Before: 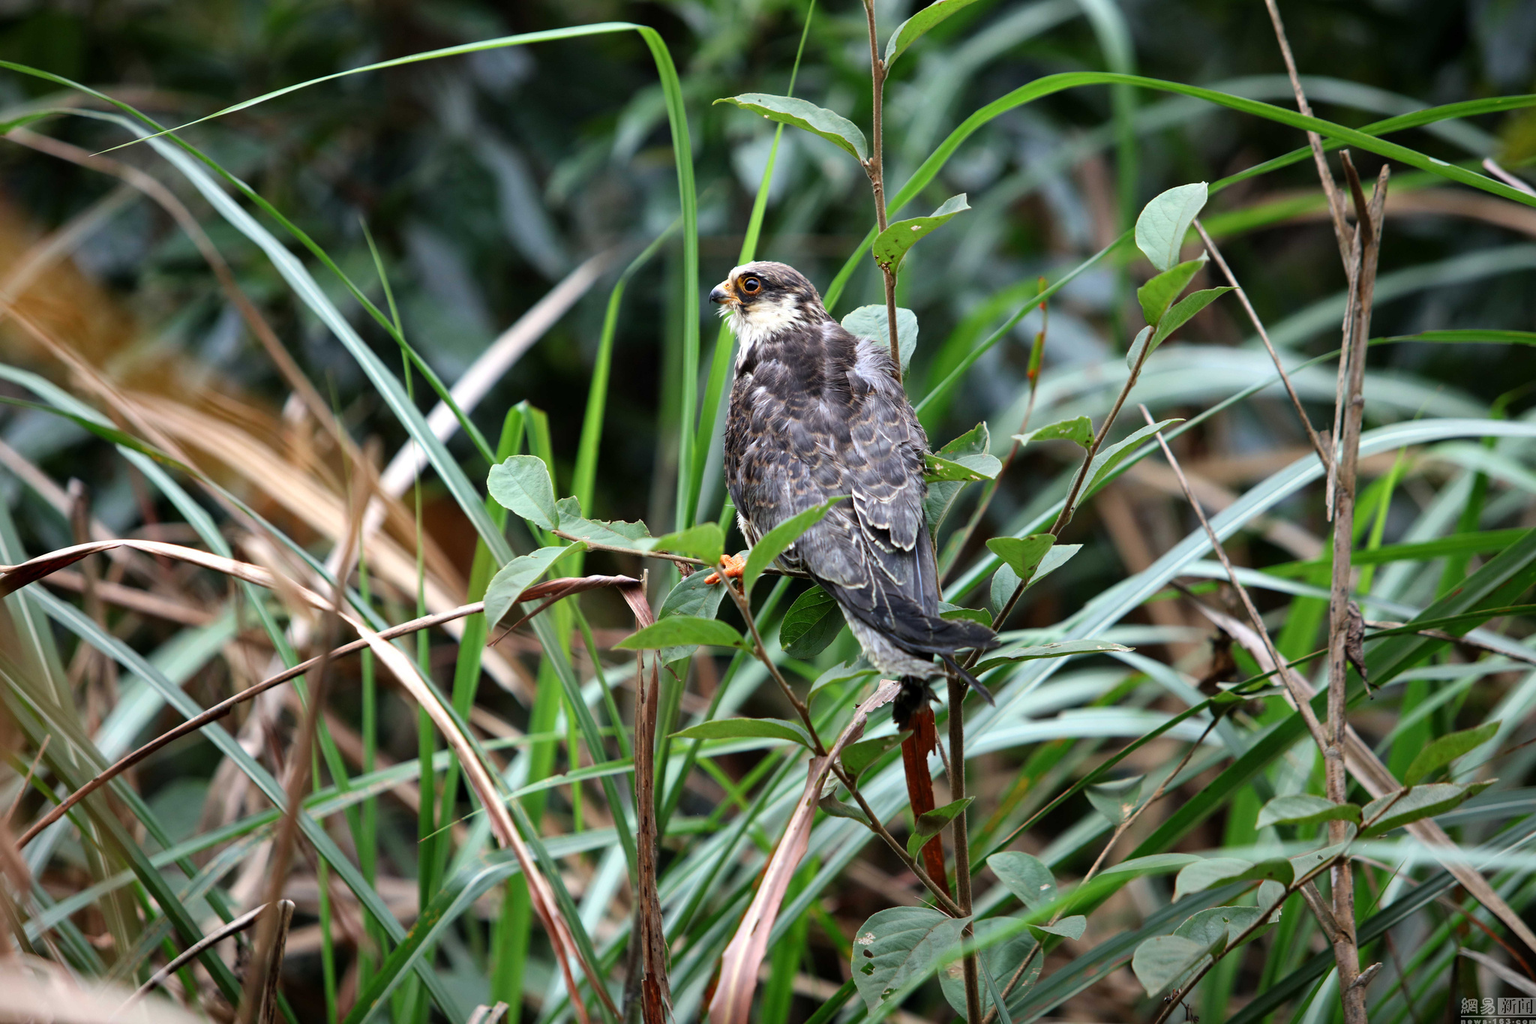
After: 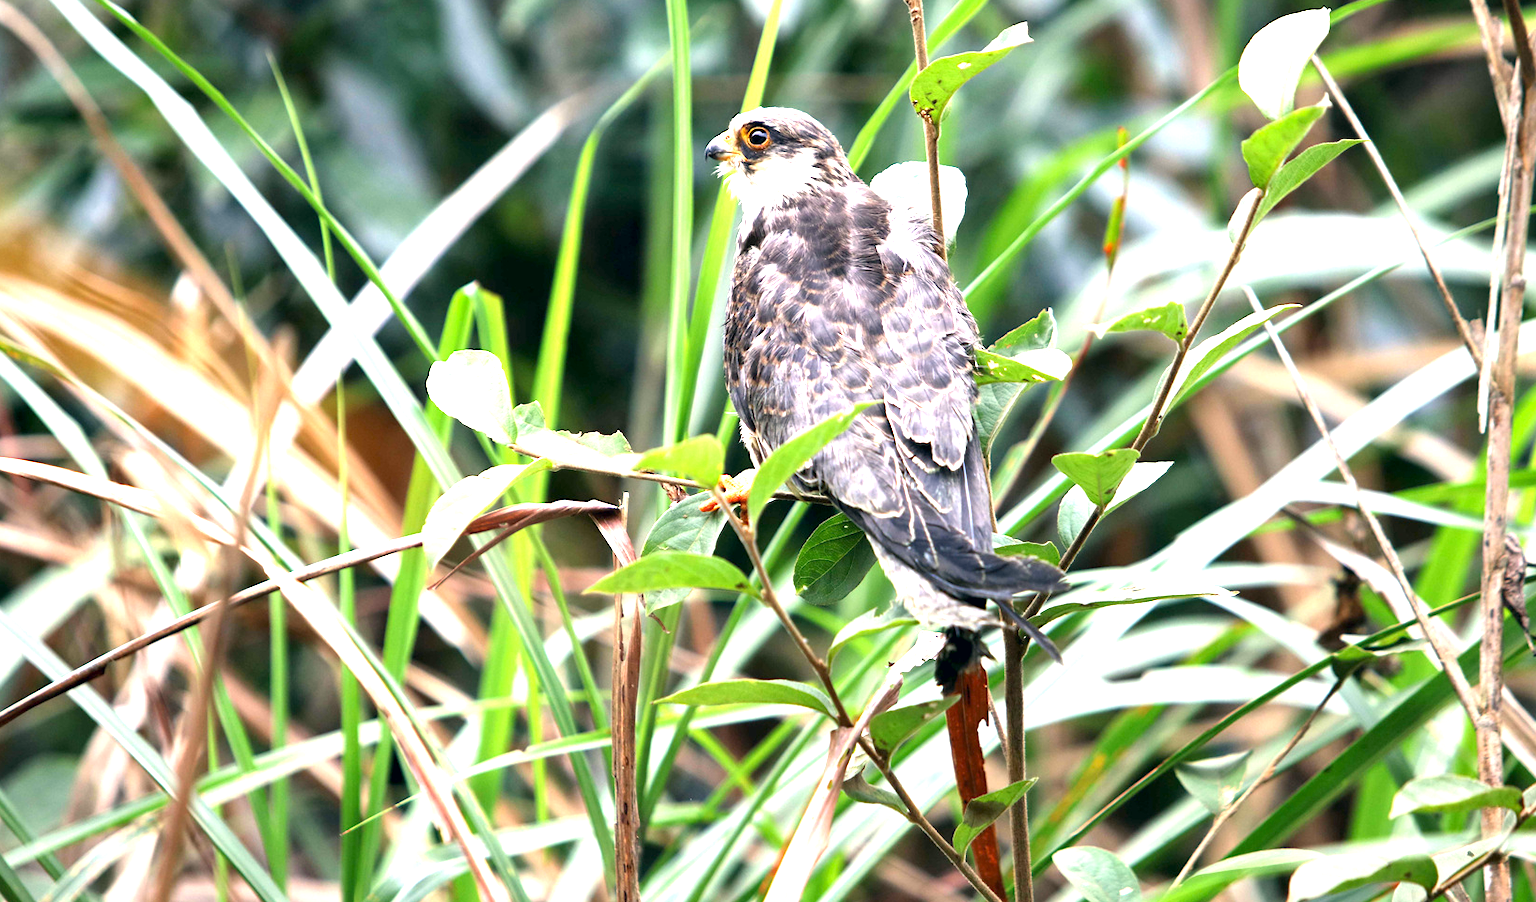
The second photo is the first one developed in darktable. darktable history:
crop: left 9.533%, top 17.174%, right 10.61%, bottom 12.363%
color correction: highlights a* 5.35, highlights b* 5.3, shadows a* -4.84, shadows b* -5.05
levels: mode automatic
exposure: black level correction 0.001, exposure 1.636 EV, compensate highlight preservation false
